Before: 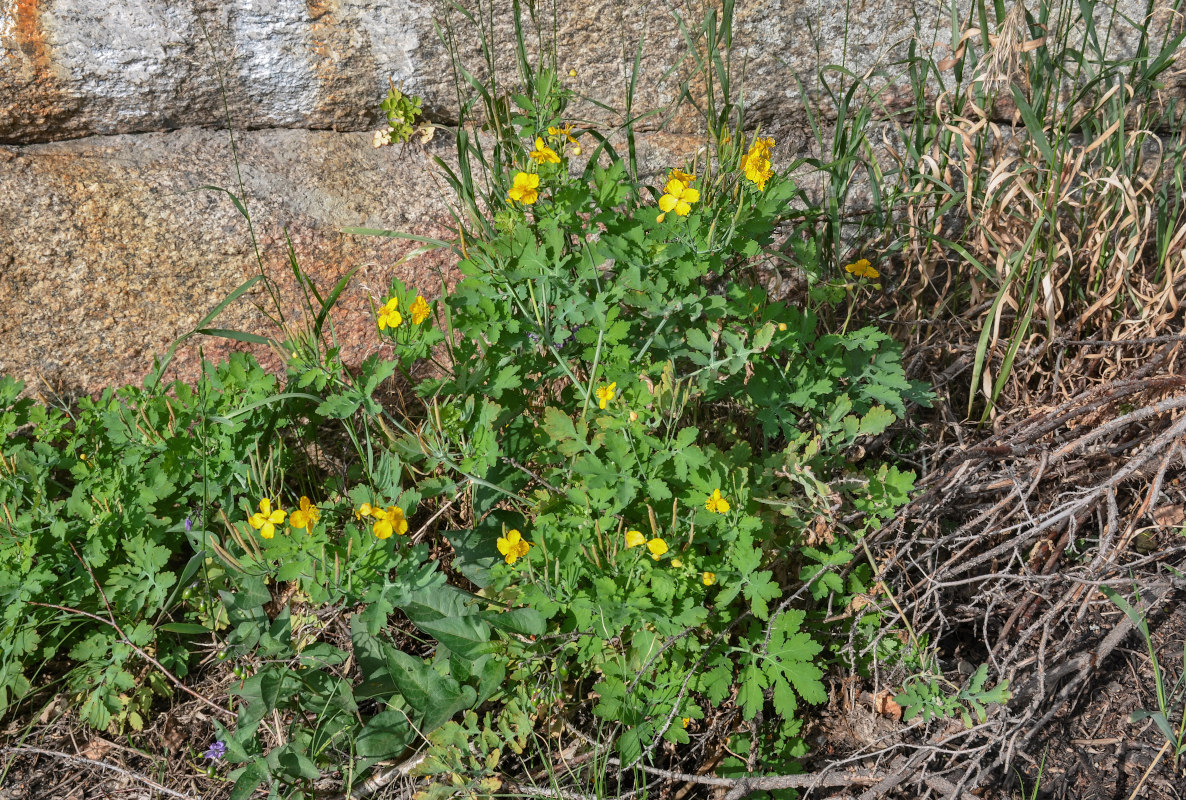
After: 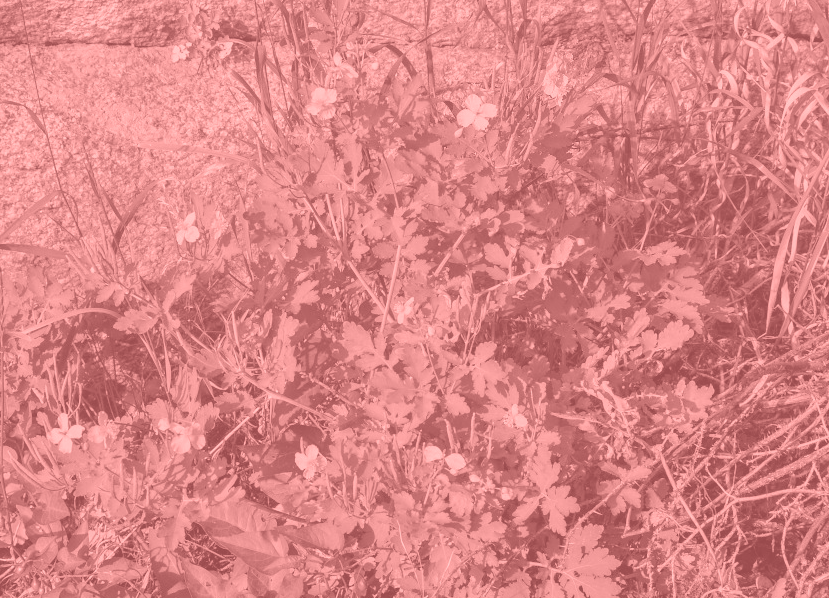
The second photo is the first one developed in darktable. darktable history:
crop and rotate: left 17.046%, top 10.659%, right 12.989%, bottom 14.553%
colorize: saturation 51%, source mix 50.67%, lightness 50.67%
